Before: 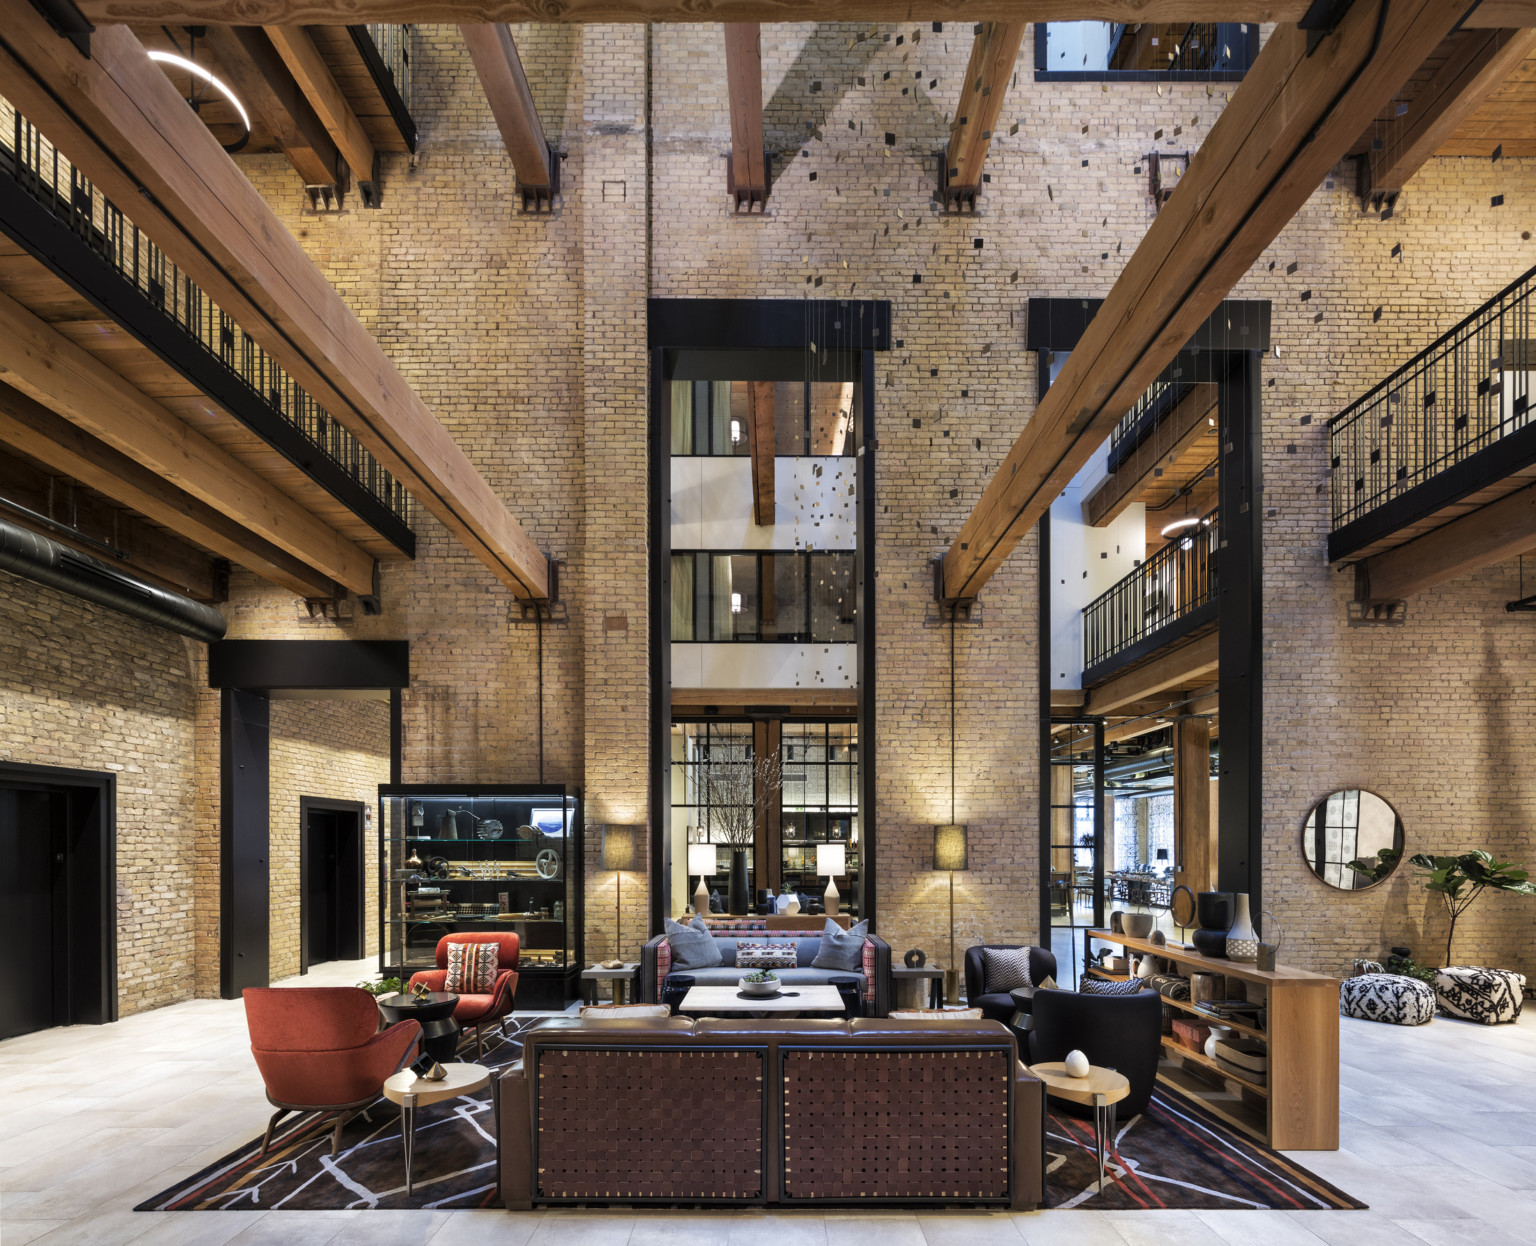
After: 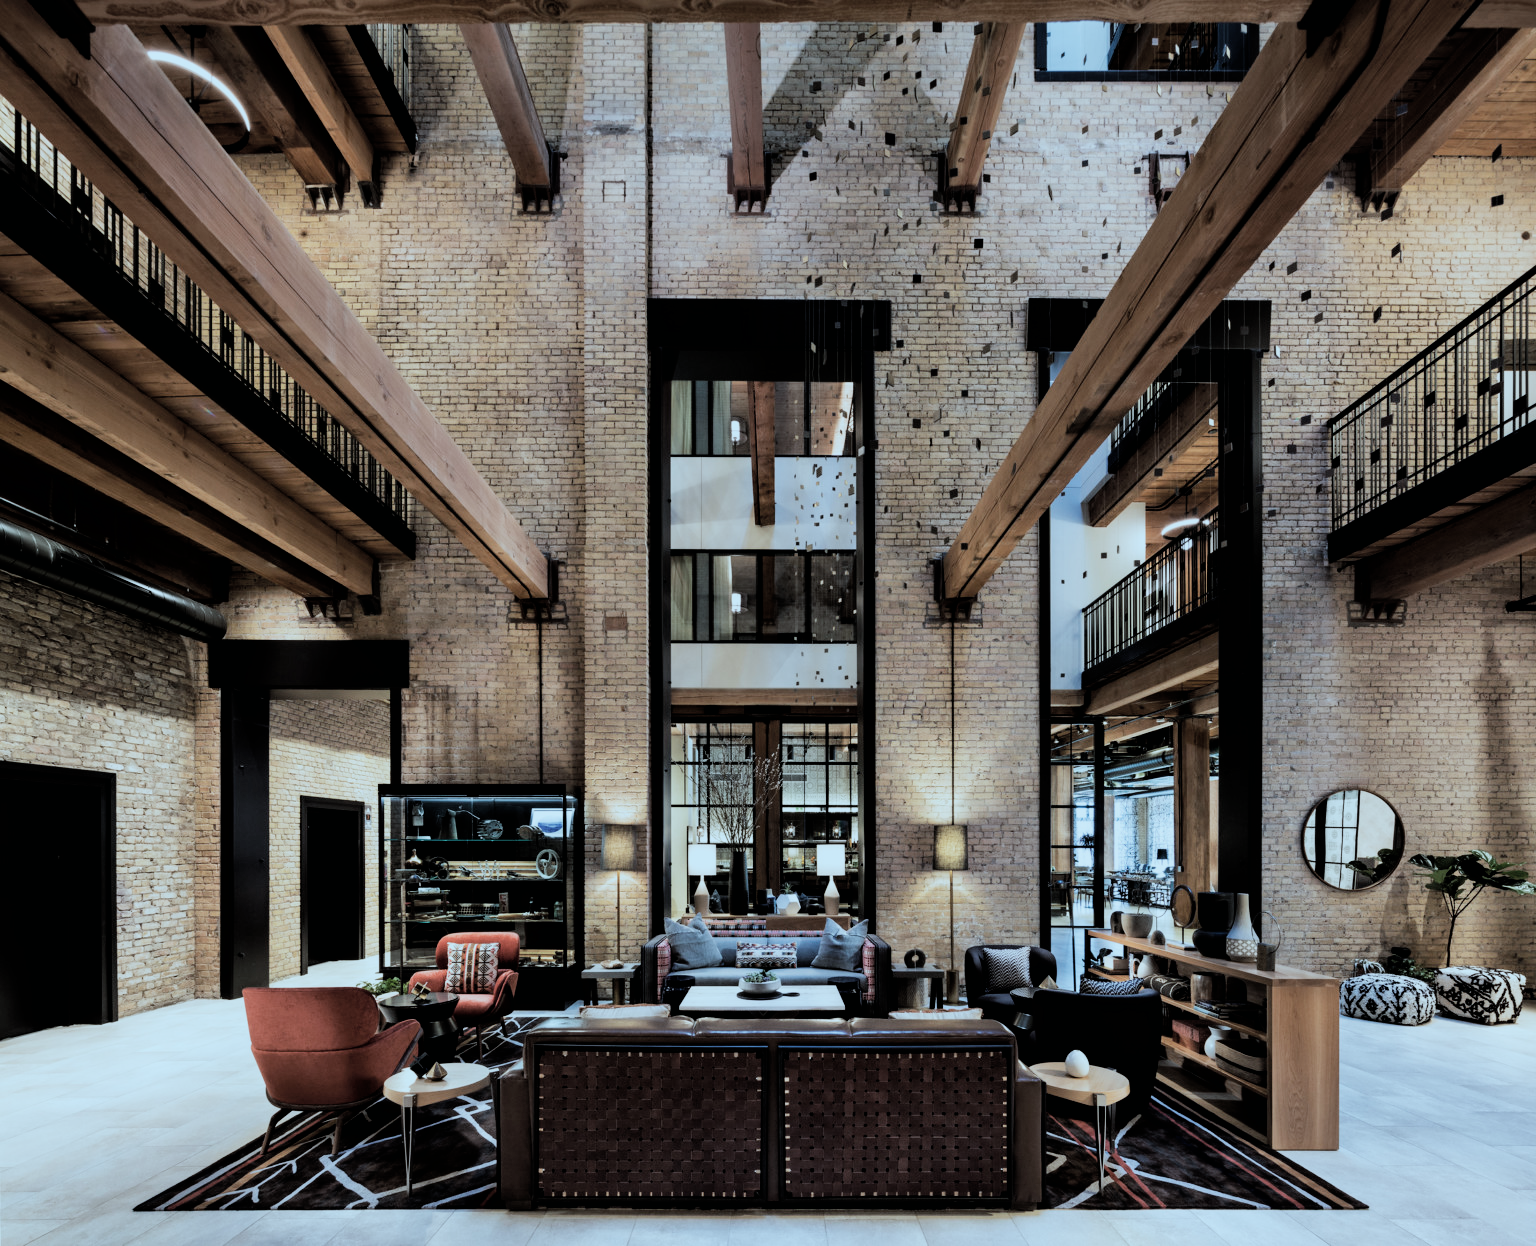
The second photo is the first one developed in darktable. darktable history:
color correction: highlights a* -12.64, highlights b* -18.1, saturation 0.7
filmic rgb: black relative exposure -5 EV, hardness 2.88, contrast 1.3, highlights saturation mix -30%
